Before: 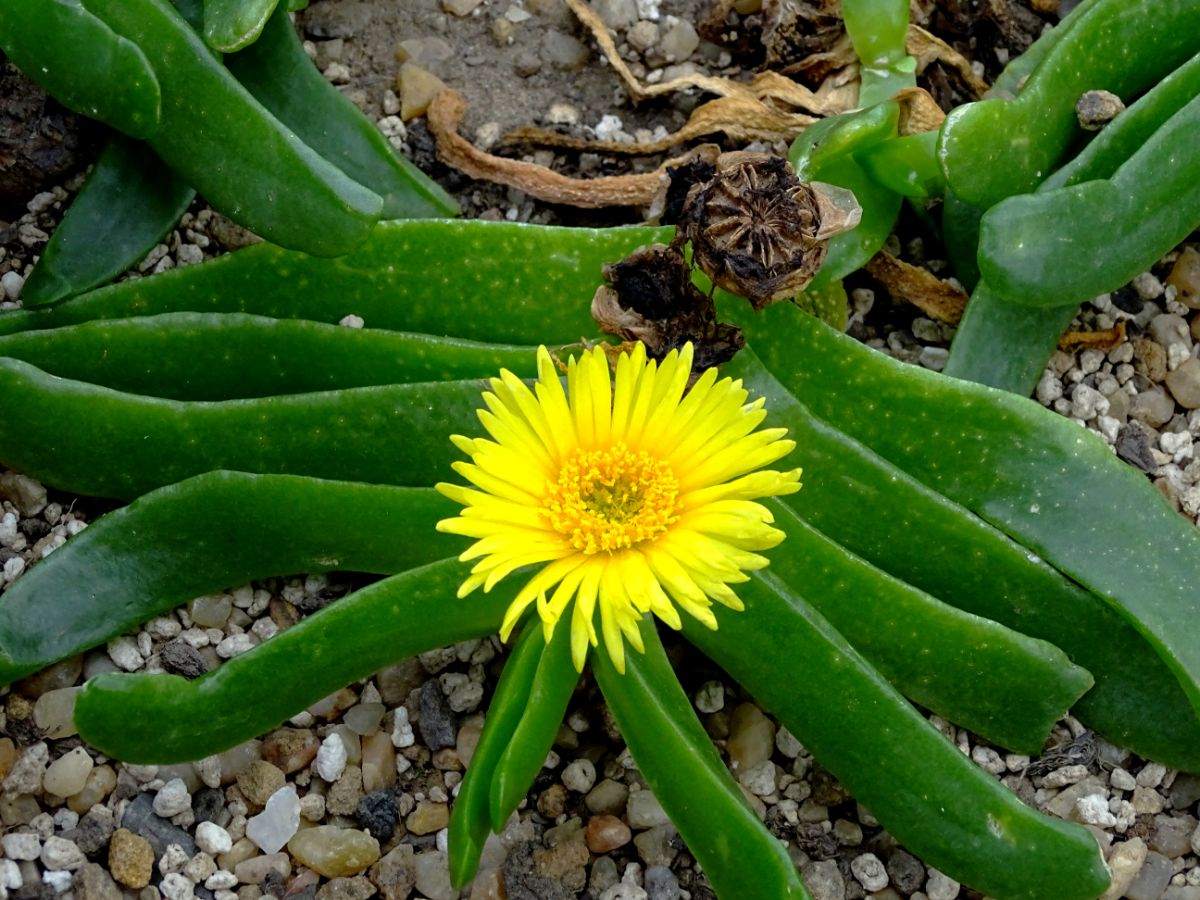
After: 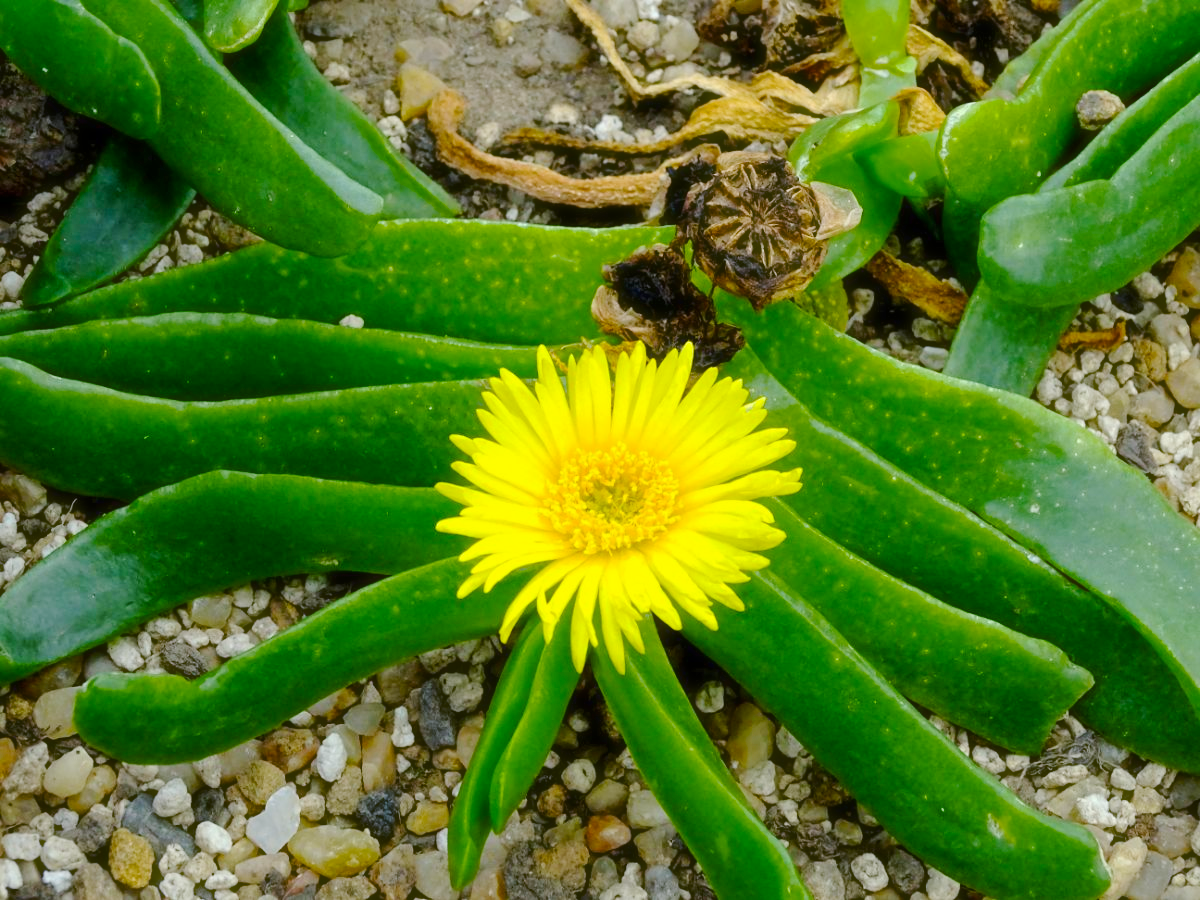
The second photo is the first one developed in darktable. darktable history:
haze removal: strength -0.107, adaptive false
color balance rgb: shadows lift › chroma 0.804%, shadows lift › hue 113.71°, perceptual saturation grading › global saturation 30.076%, global vibrance 20%
base curve: curves: ch0 [(0, 0) (0.158, 0.273) (0.879, 0.895) (1, 1)], preserve colors none
